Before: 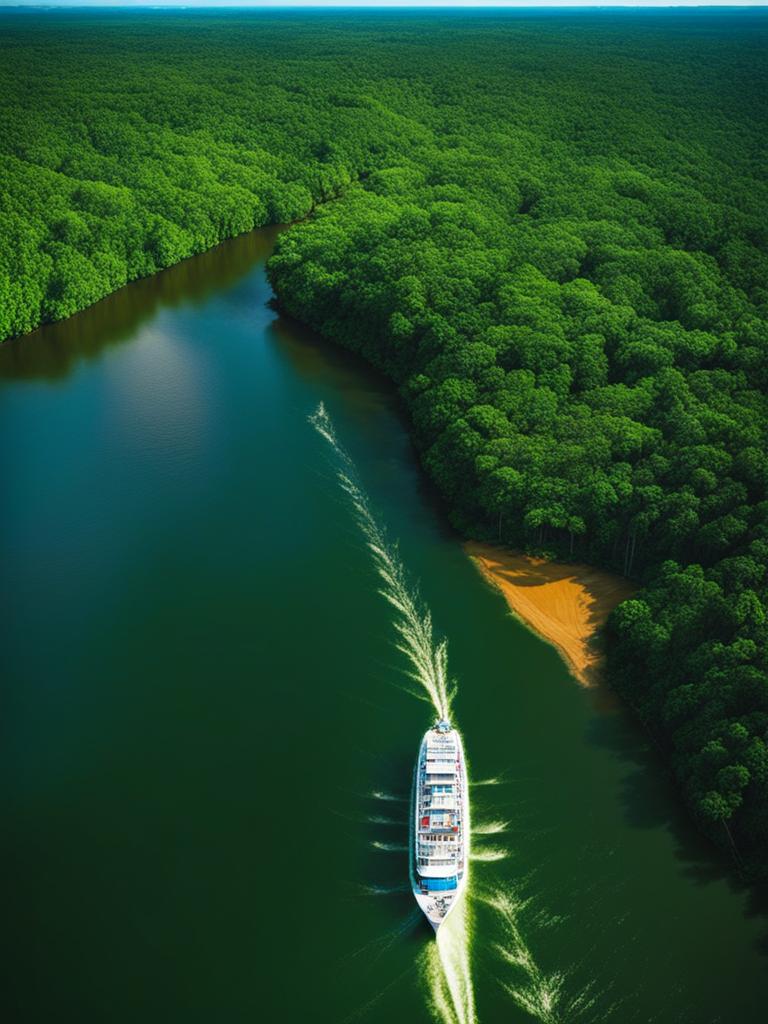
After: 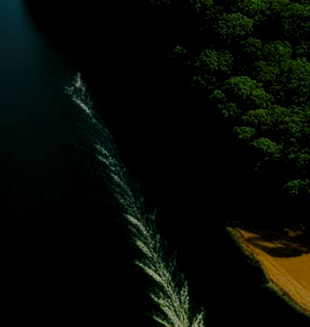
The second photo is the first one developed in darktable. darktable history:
crop: left 31.751%, top 32.172%, right 27.8%, bottom 35.83%
filmic rgb: middle gray luminance 29%, black relative exposure -10.3 EV, white relative exposure 5.5 EV, threshold 6 EV, target black luminance 0%, hardness 3.95, latitude 2.04%, contrast 1.132, highlights saturation mix 5%, shadows ↔ highlights balance 15.11%, preserve chrominance no, color science v3 (2019), use custom middle-gray values true, iterations of high-quality reconstruction 0, enable highlight reconstruction true
levels: levels [0.101, 0.578, 0.953]
